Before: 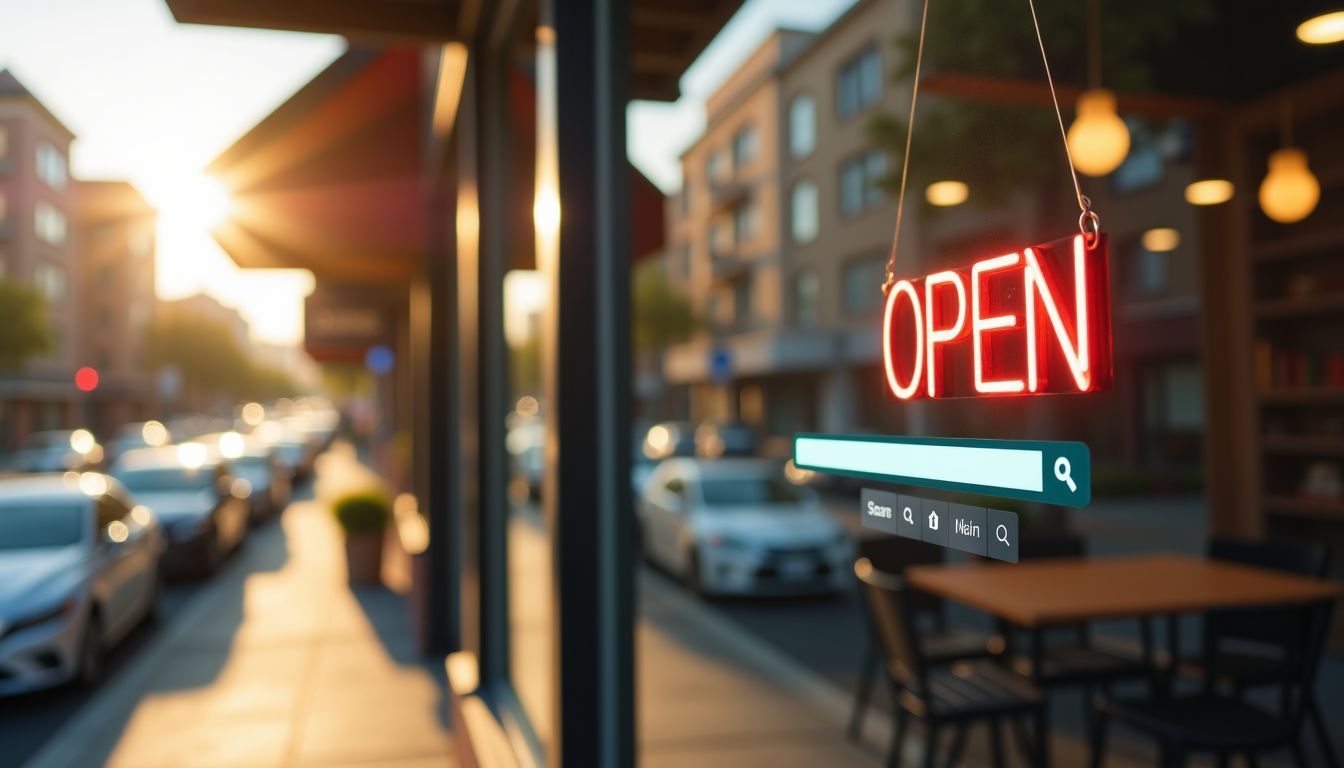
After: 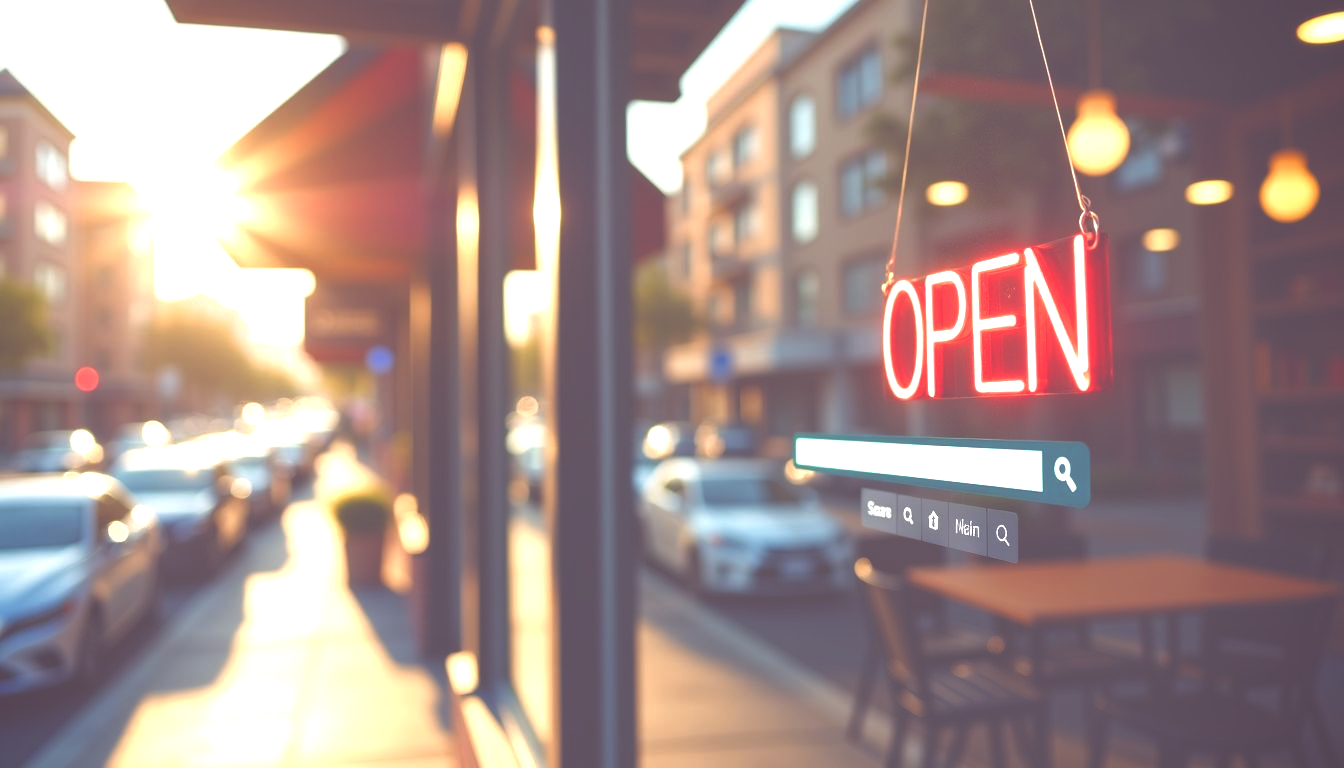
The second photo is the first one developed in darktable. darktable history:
vignetting: fall-off radius 63.37%, saturation 0.385
color balance rgb: shadows lift › luminance 0.624%, shadows lift › chroma 6.829%, shadows lift › hue 301.56°, highlights gain › chroma 1.065%, highlights gain › hue 60.09°, perceptual saturation grading › global saturation 20%, perceptual saturation grading › highlights -50.233%, perceptual saturation grading › shadows 30.335%, perceptual brilliance grading › global brilliance 30.4%
exposure: black level correction -0.061, exposure -0.05 EV, compensate exposure bias true, compensate highlight preservation false
